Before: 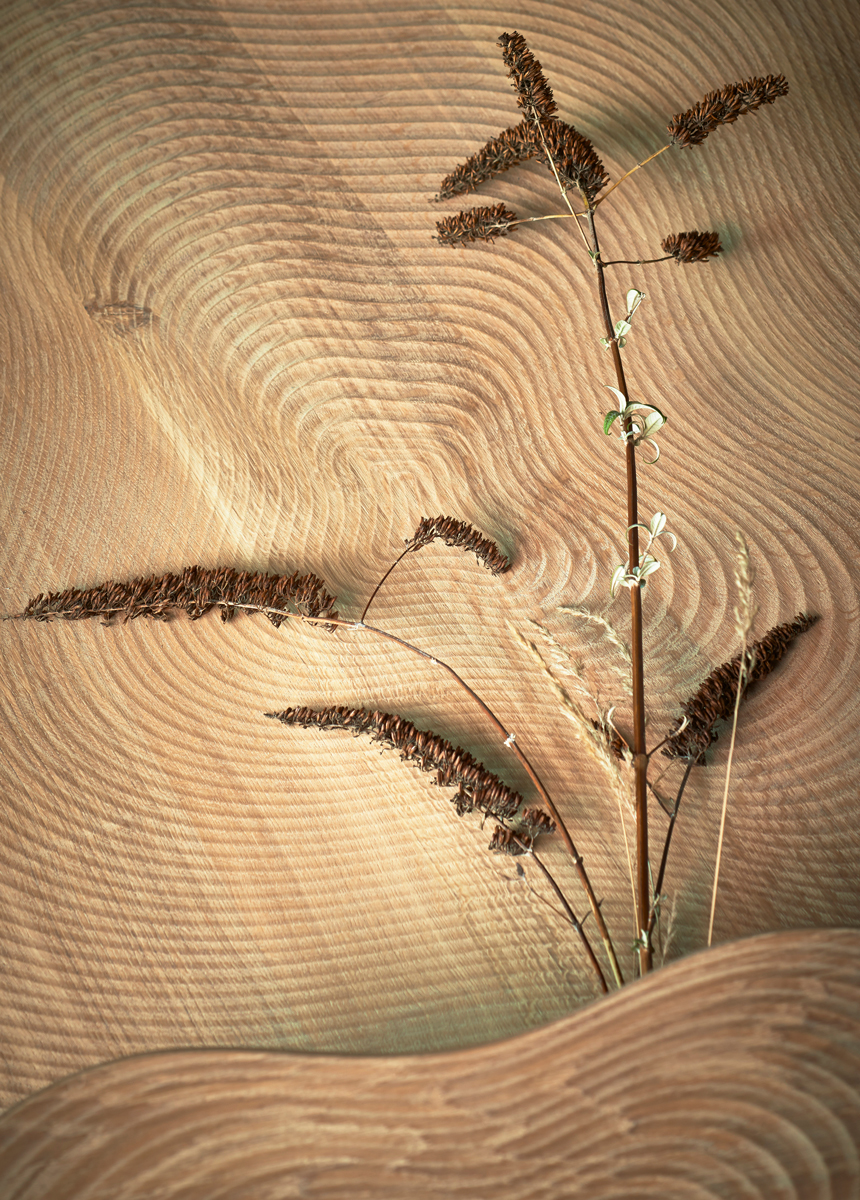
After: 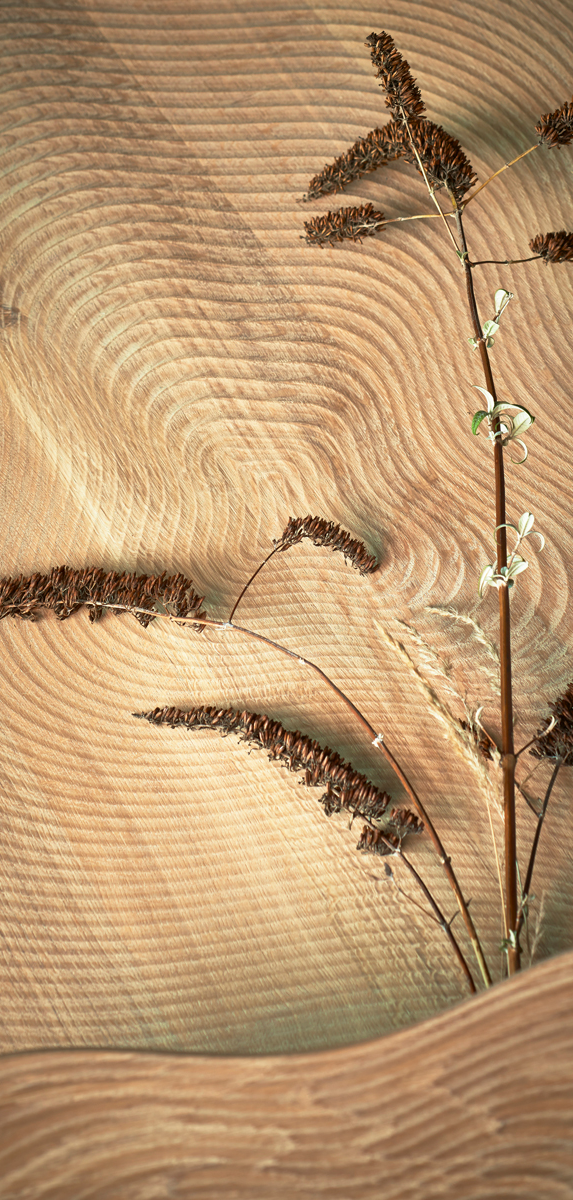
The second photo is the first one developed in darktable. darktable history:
crop and rotate: left 15.446%, right 17.836%
color zones: curves: ch1 [(0.25, 0.5) (0.747, 0.71)]
